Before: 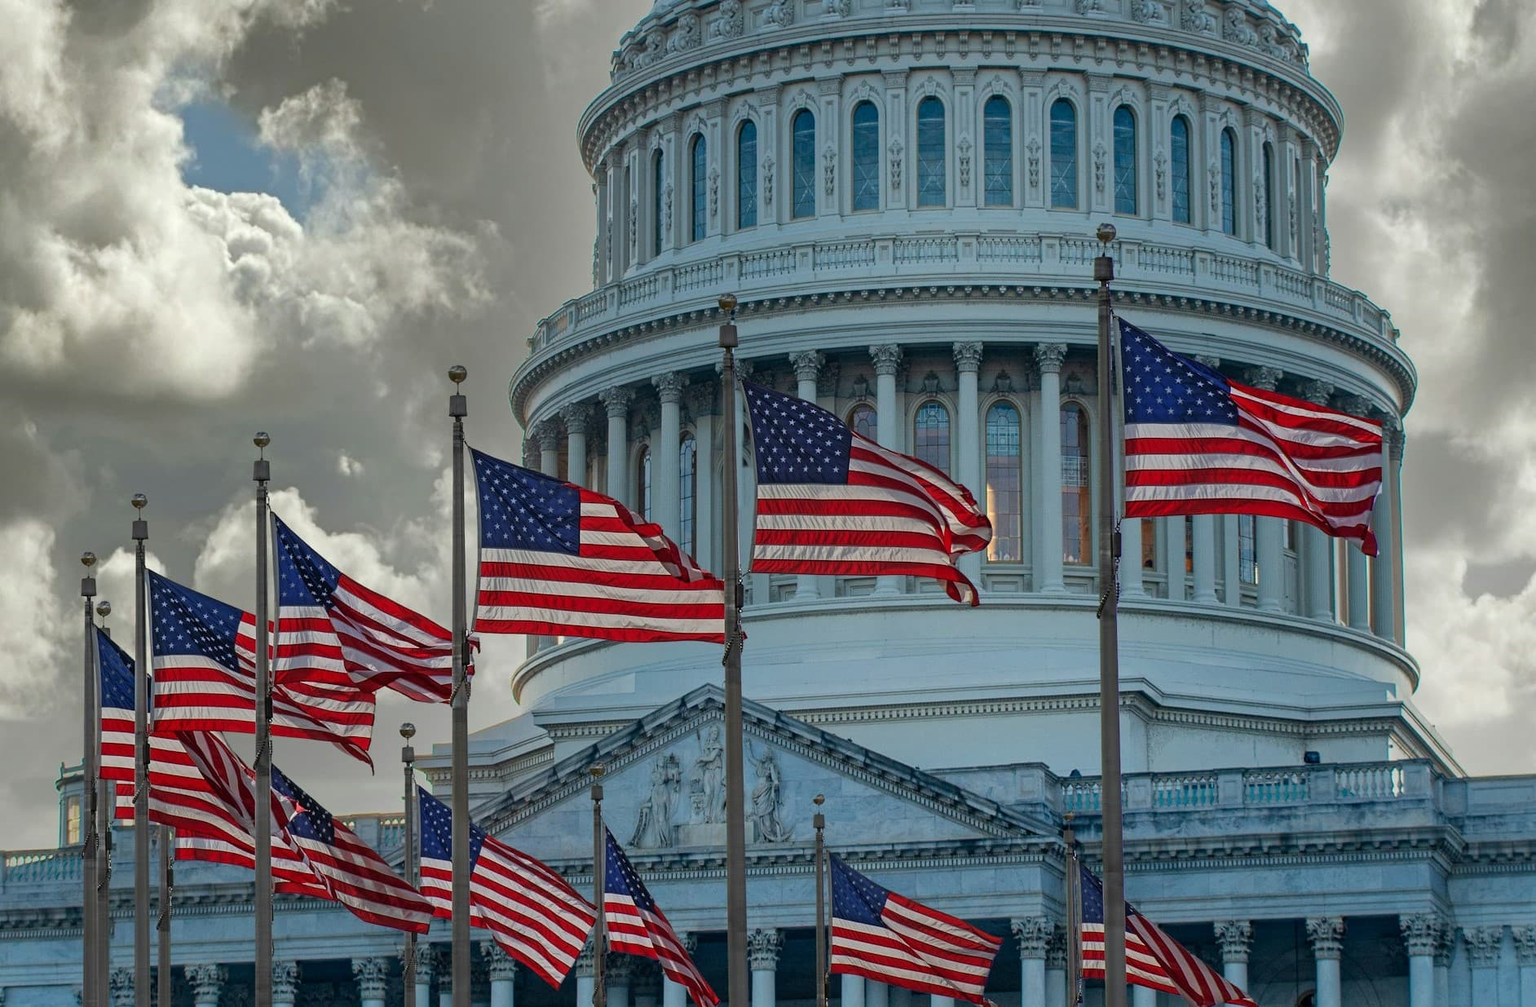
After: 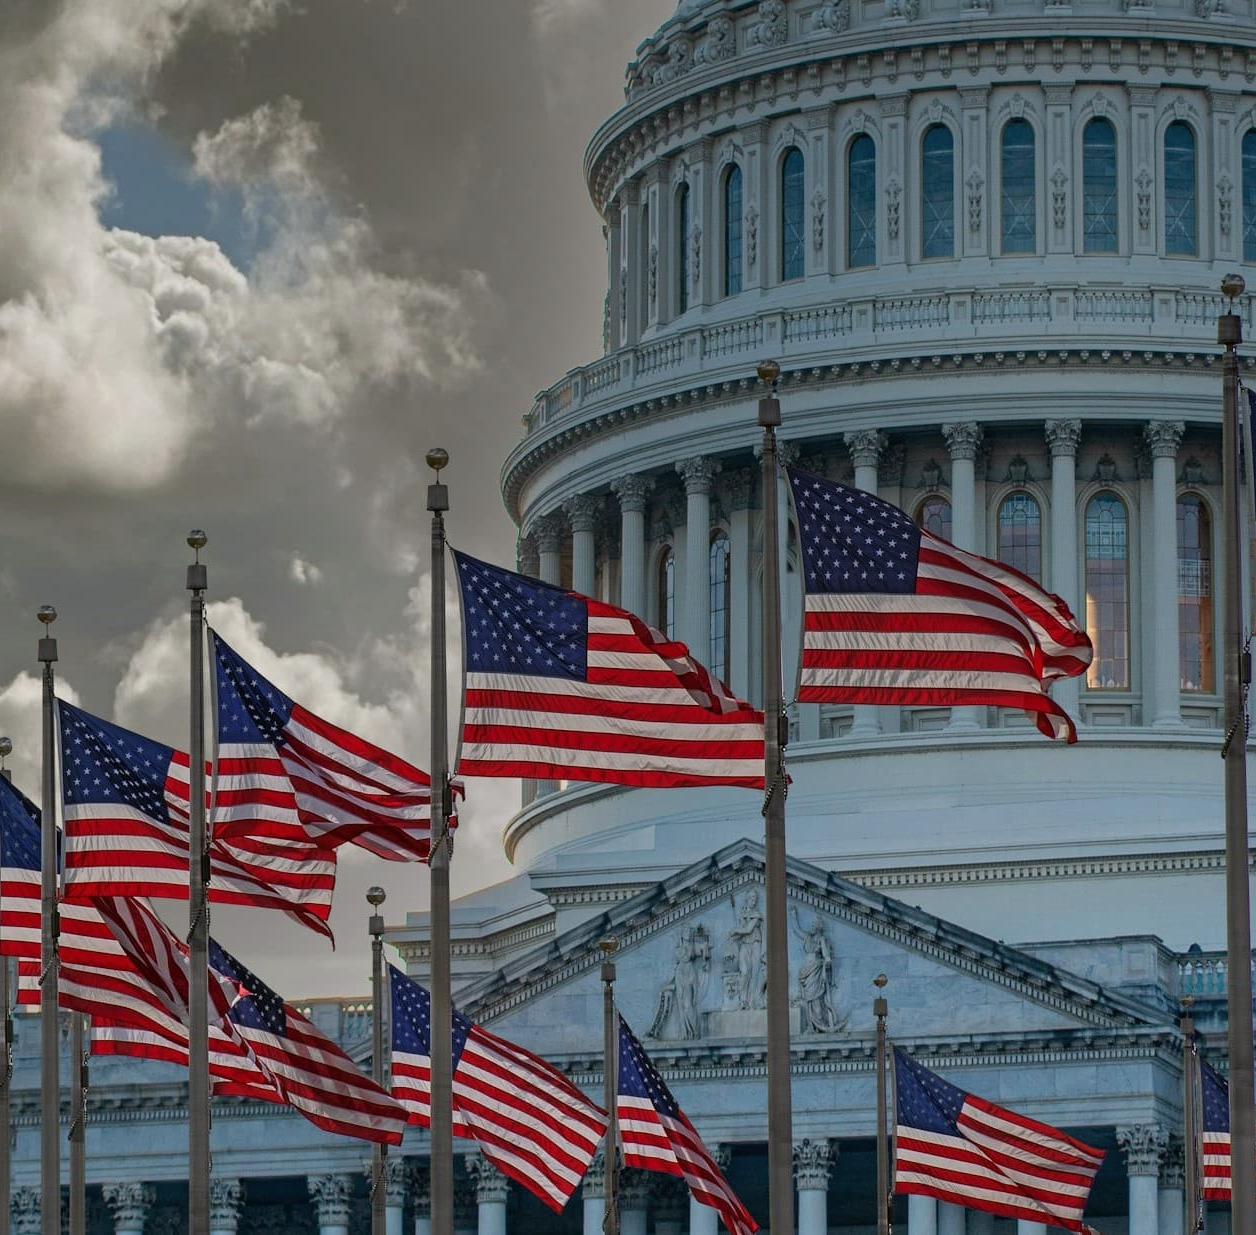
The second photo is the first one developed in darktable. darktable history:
color correction: highlights a* 3.12, highlights b* -1.55, shadows a* -0.101, shadows b* 2.52, saturation 0.98
graduated density: on, module defaults
crop and rotate: left 6.617%, right 26.717%
